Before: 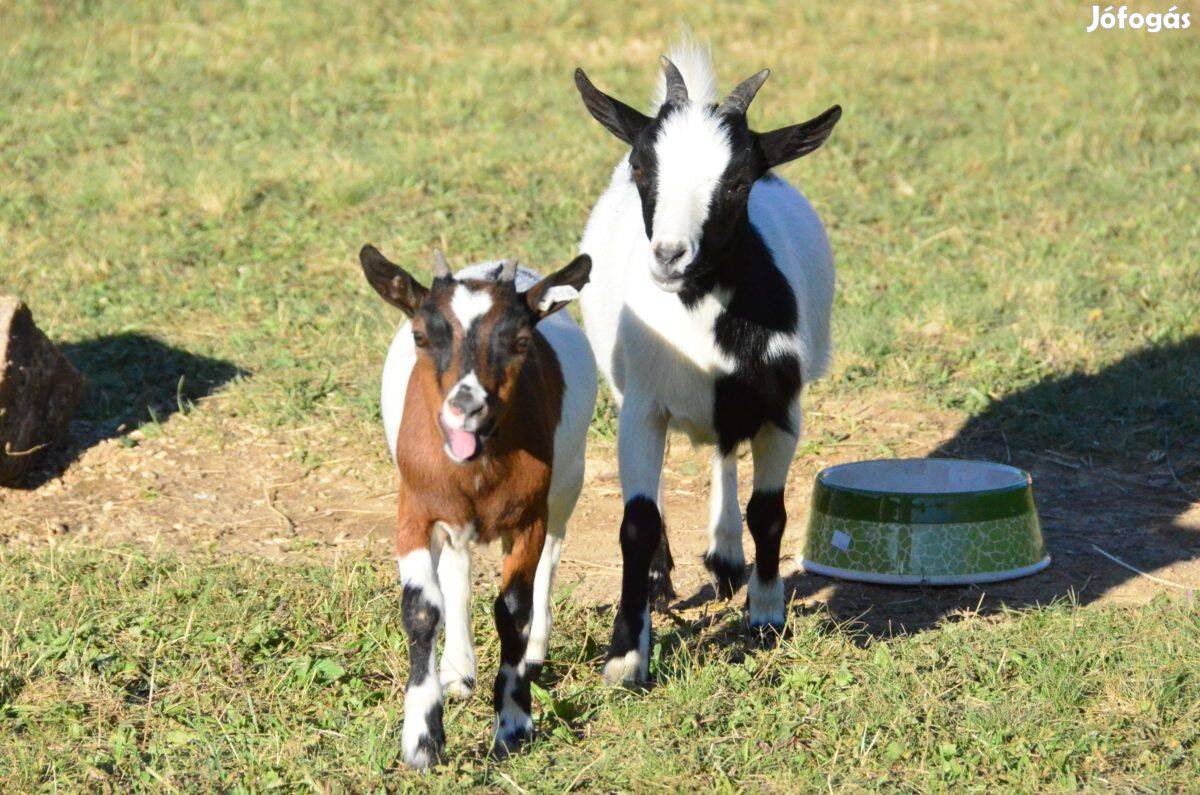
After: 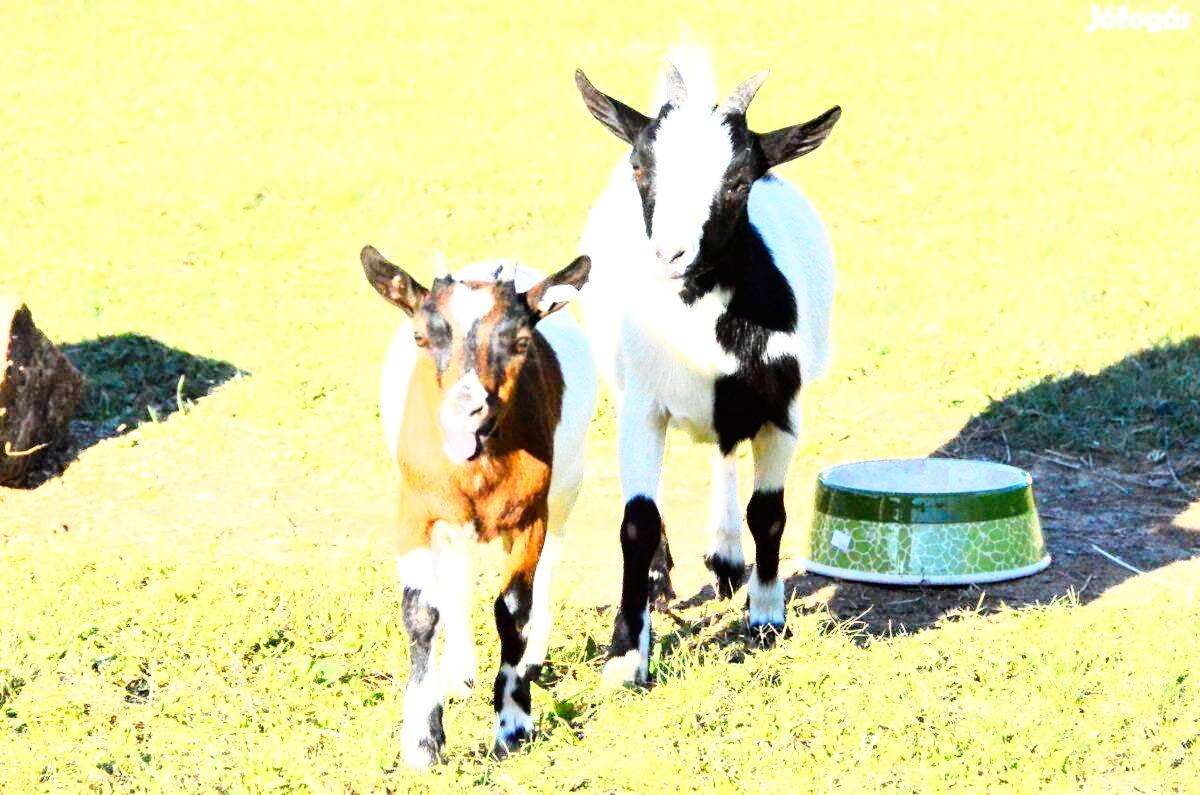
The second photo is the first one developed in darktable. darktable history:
base curve: curves: ch0 [(0, 0) (0.018, 0.026) (0.143, 0.37) (0.33, 0.731) (0.458, 0.853) (0.735, 0.965) (0.905, 0.986) (1, 1)]
exposure: exposure 1.089 EV, compensate highlight preservation false
tone curve: curves: ch0 [(0, 0) (0.003, 0) (0.011, 0.001) (0.025, 0.003) (0.044, 0.006) (0.069, 0.009) (0.1, 0.013) (0.136, 0.032) (0.177, 0.067) (0.224, 0.121) (0.277, 0.185) (0.335, 0.255) (0.399, 0.333) (0.468, 0.417) (0.543, 0.508) (0.623, 0.606) (0.709, 0.71) (0.801, 0.819) (0.898, 0.926) (1, 1)], preserve colors none
